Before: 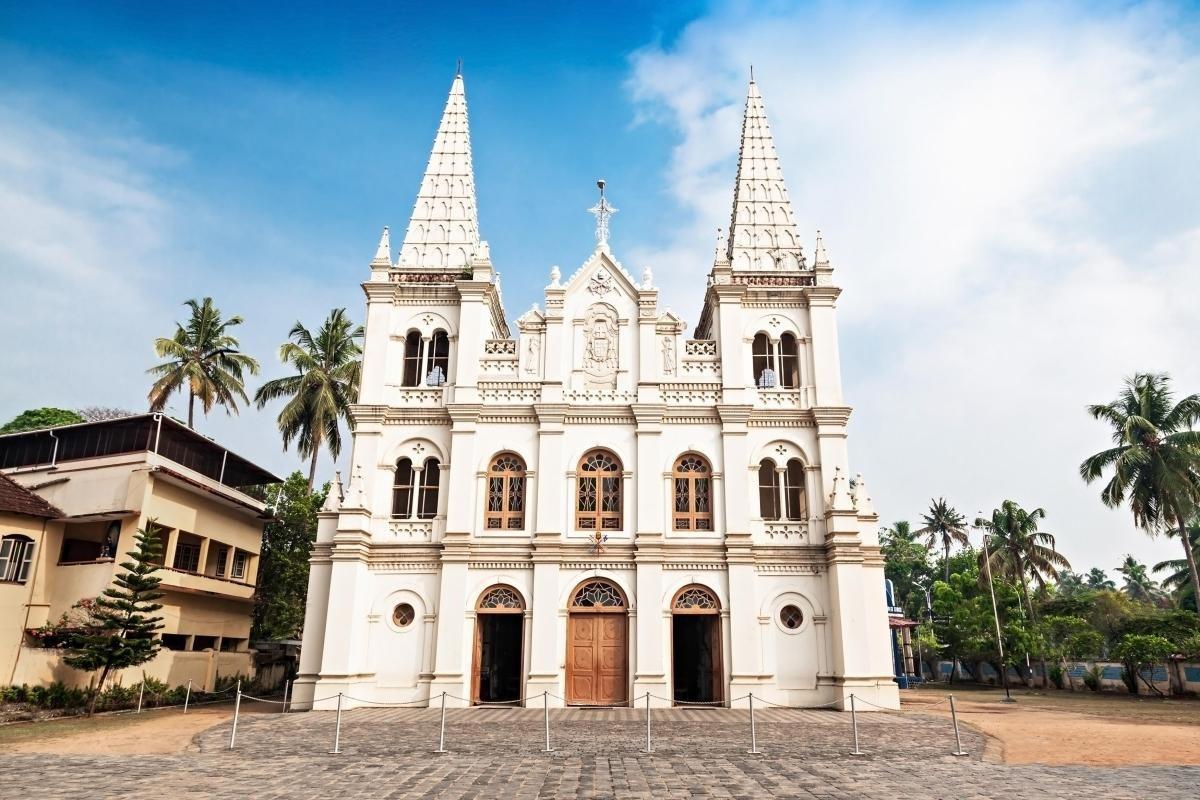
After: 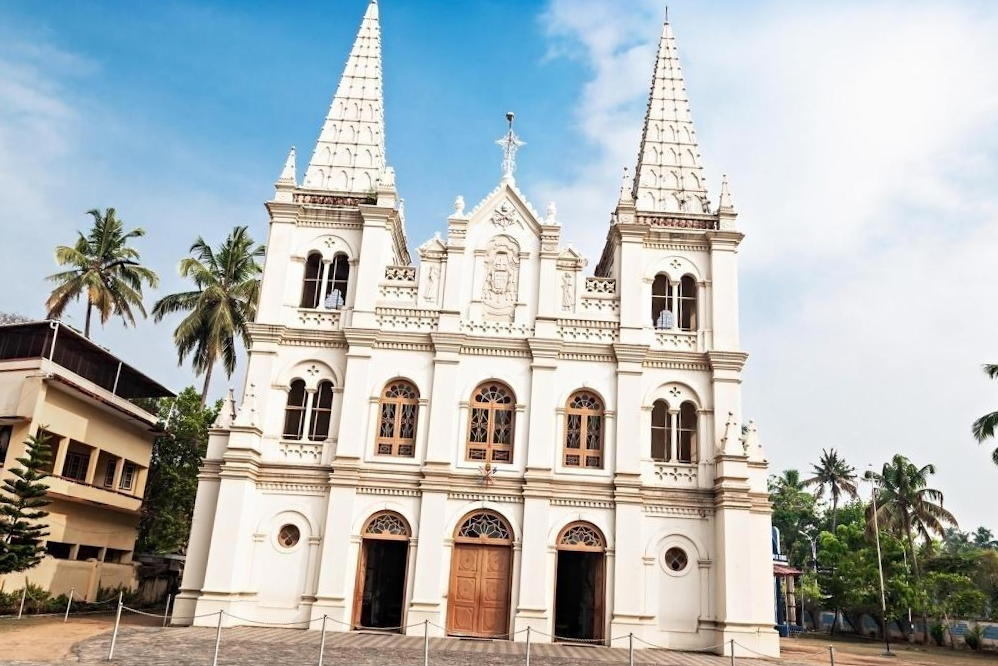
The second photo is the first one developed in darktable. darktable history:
crop and rotate: angle -3.16°, left 5.307%, top 5.187%, right 4.74%, bottom 4.671%
levels: mode automatic
